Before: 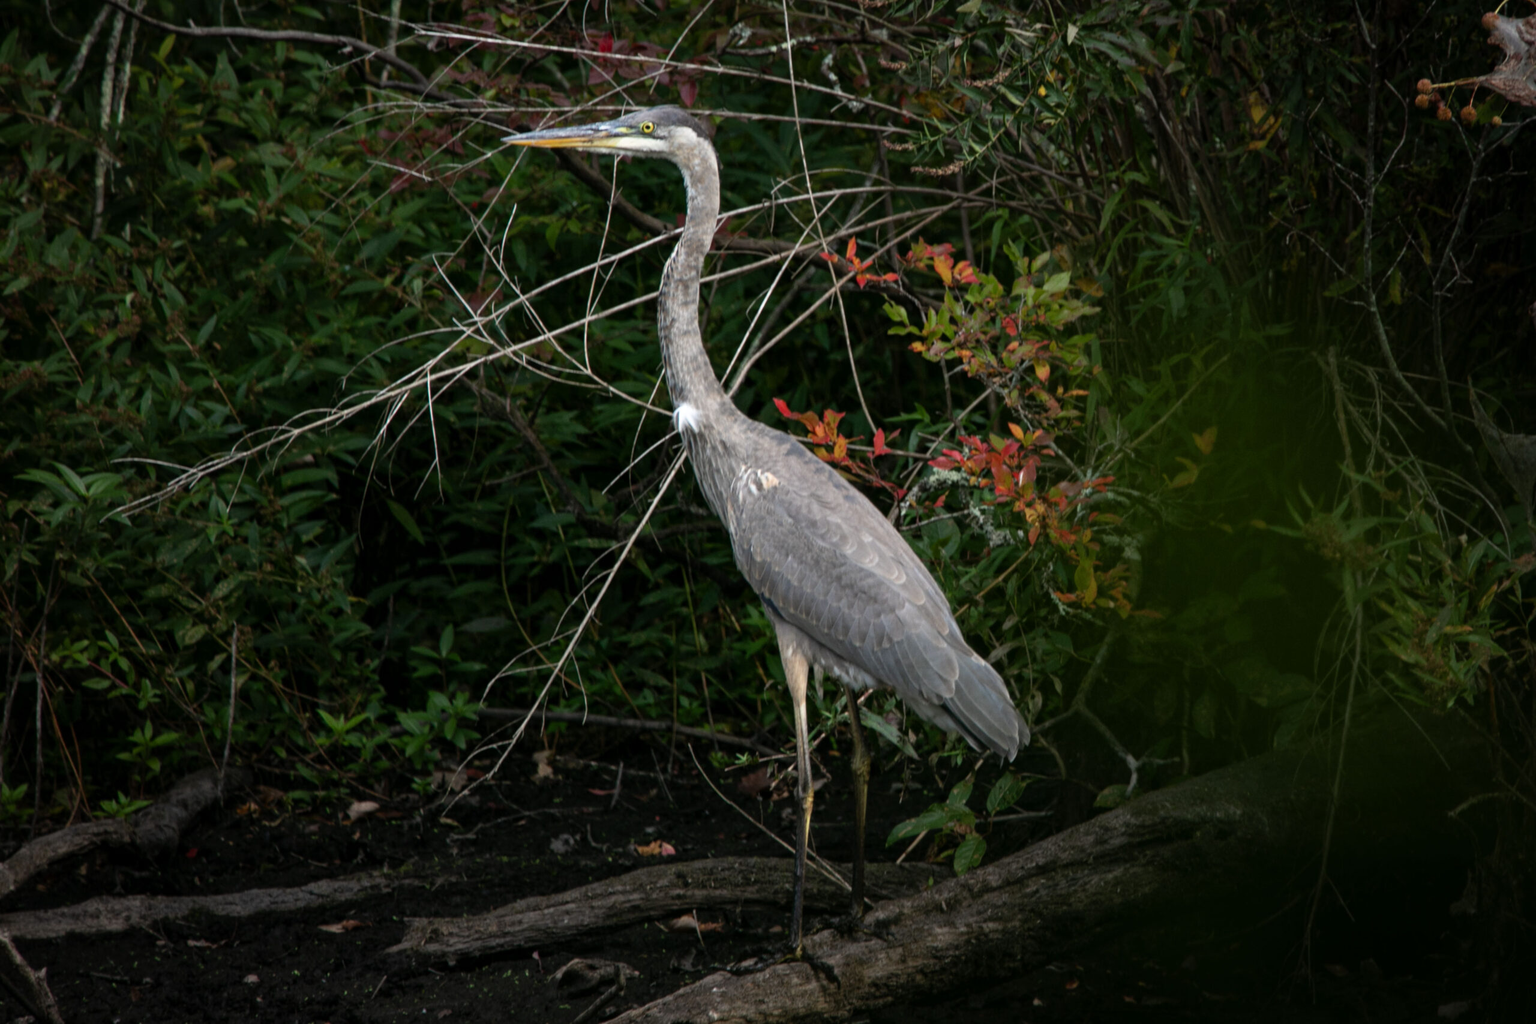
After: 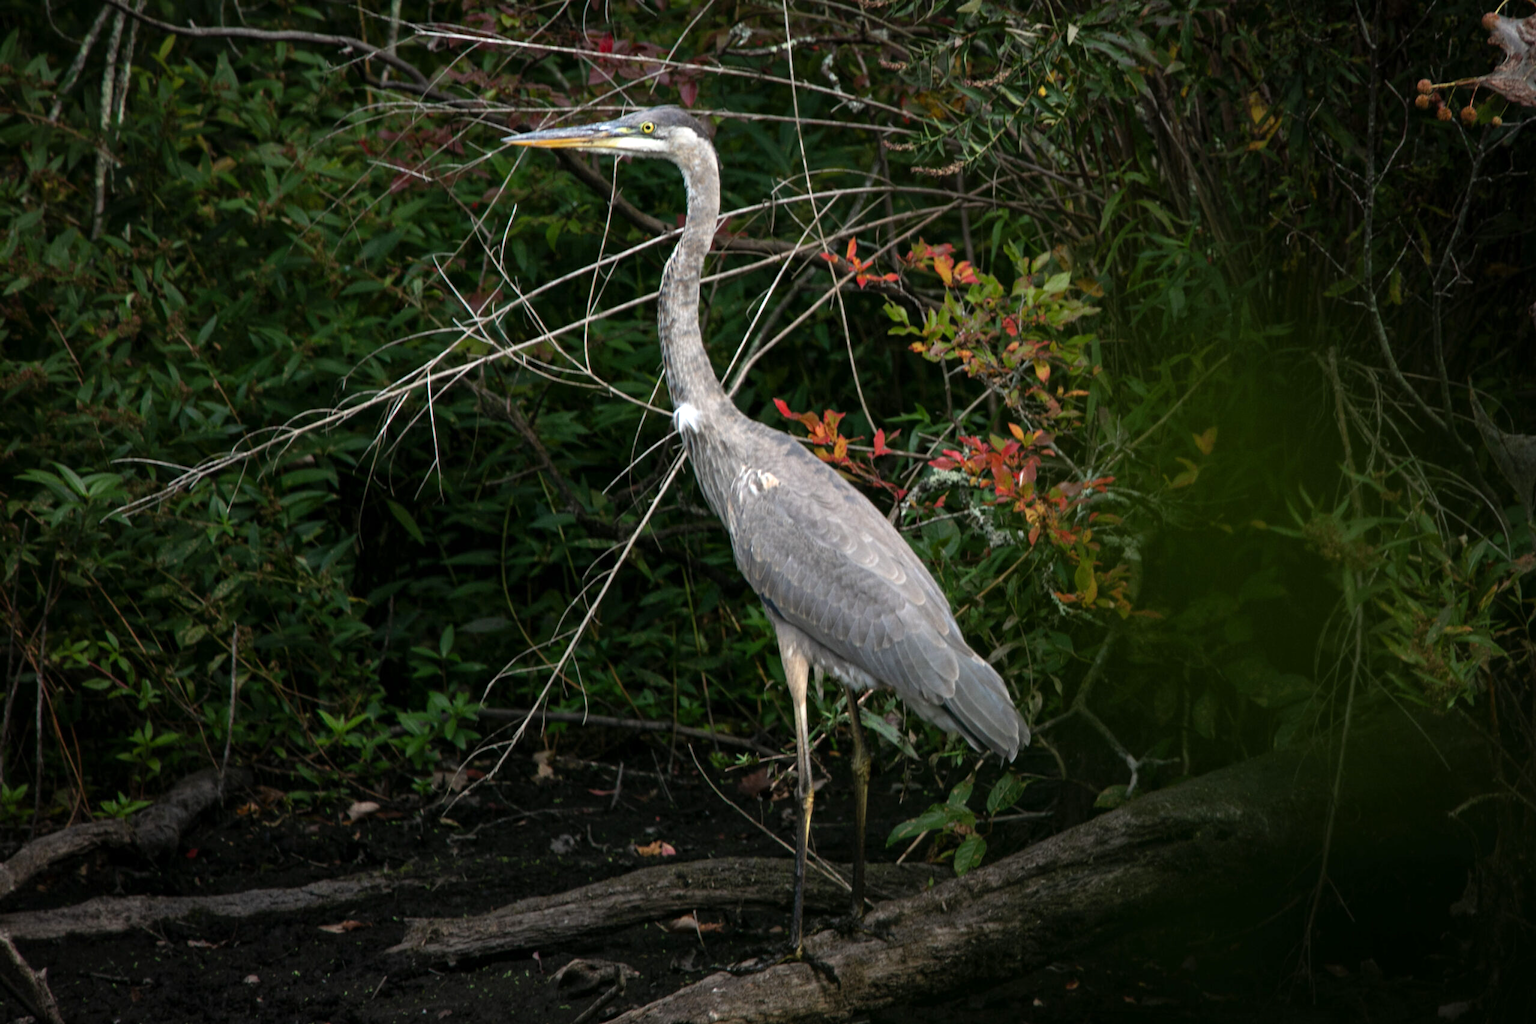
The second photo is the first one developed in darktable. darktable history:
exposure: exposure 0.353 EV, compensate exposure bias true, compensate highlight preservation false
